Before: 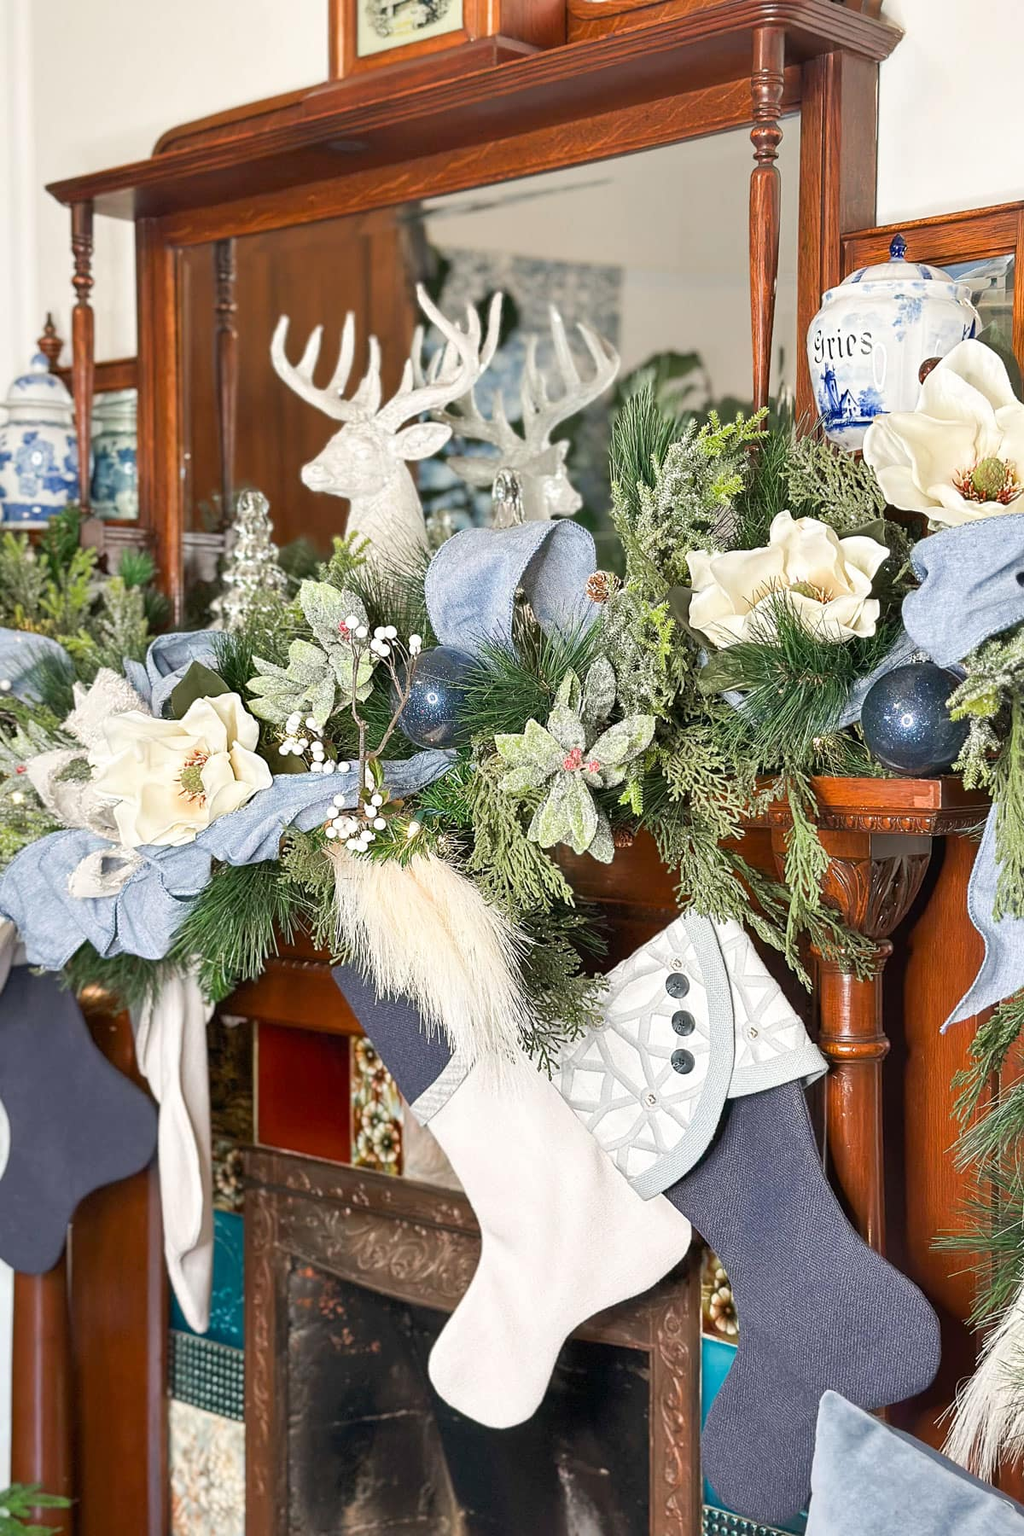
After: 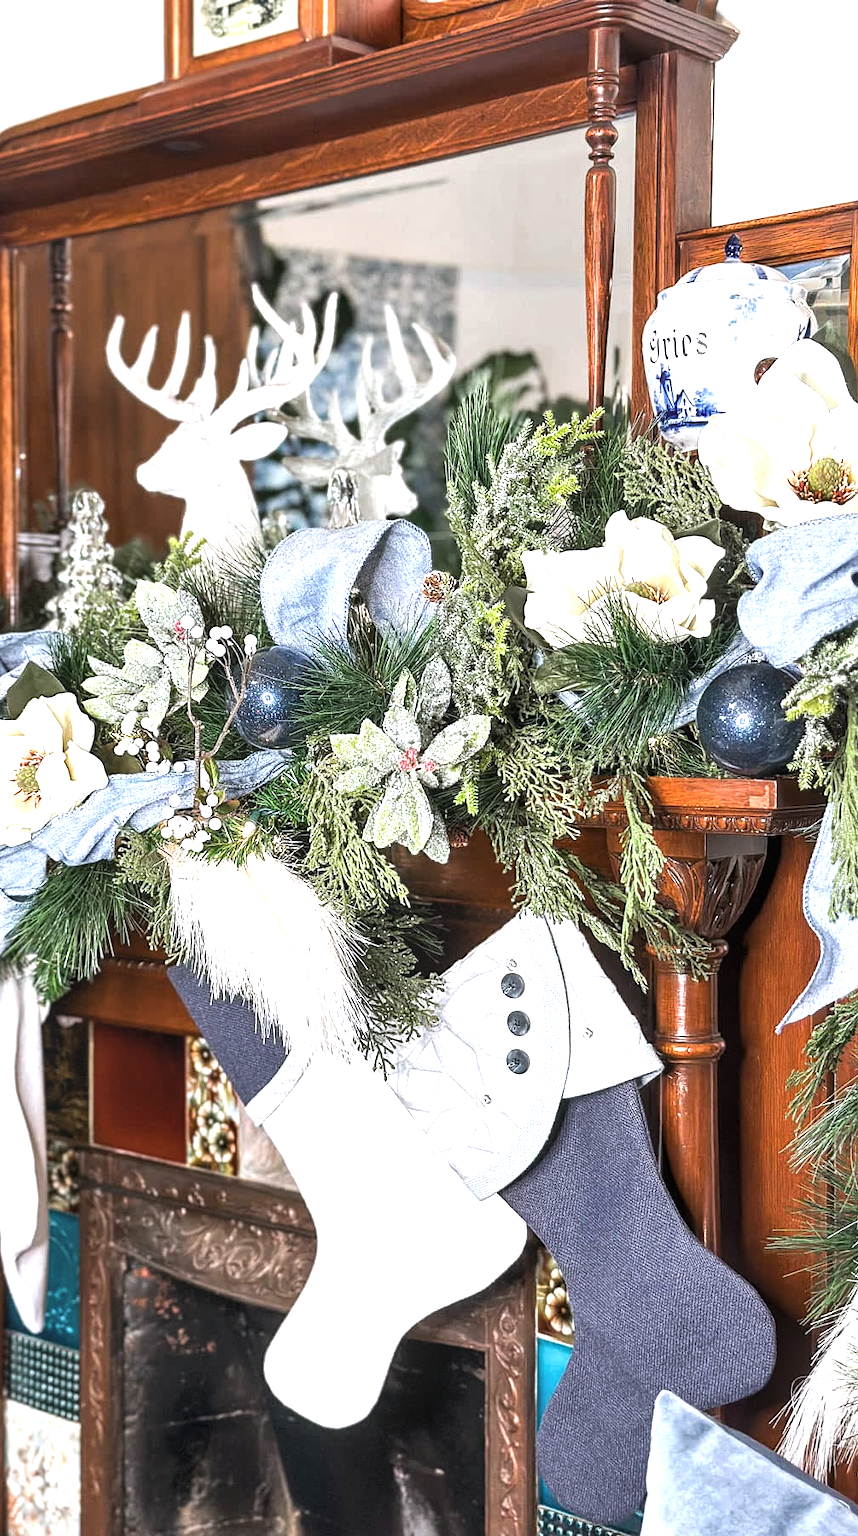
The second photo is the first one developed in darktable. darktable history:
exposure: exposure 0.6 EV, compensate highlight preservation false
local contrast: on, module defaults
levels: levels [0.029, 0.545, 0.971]
crop: left 16.145%
color calibration: illuminant as shot in camera, x 0.358, y 0.373, temperature 4628.91 K
